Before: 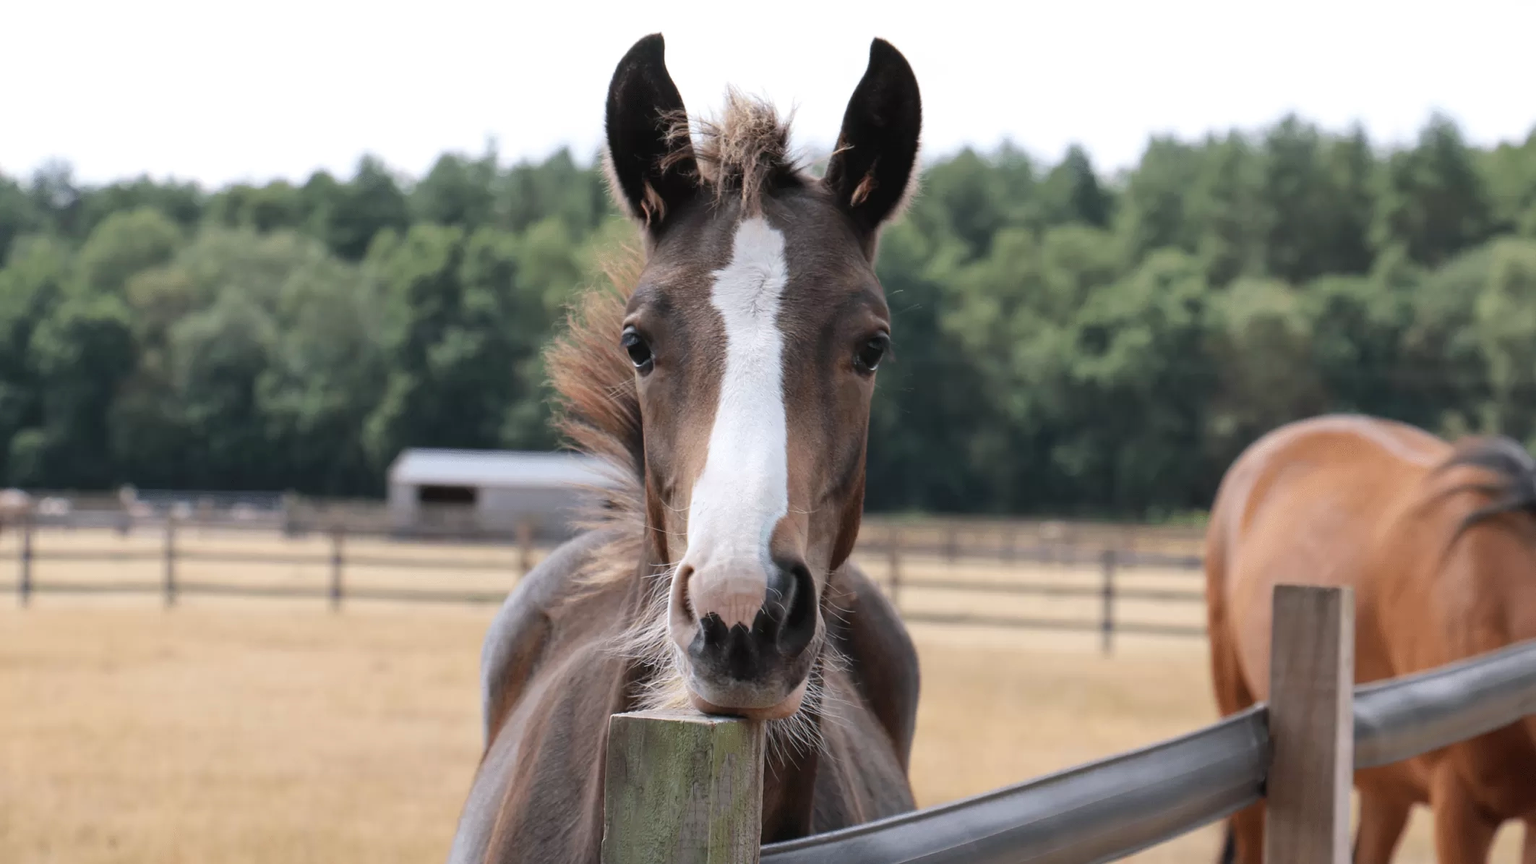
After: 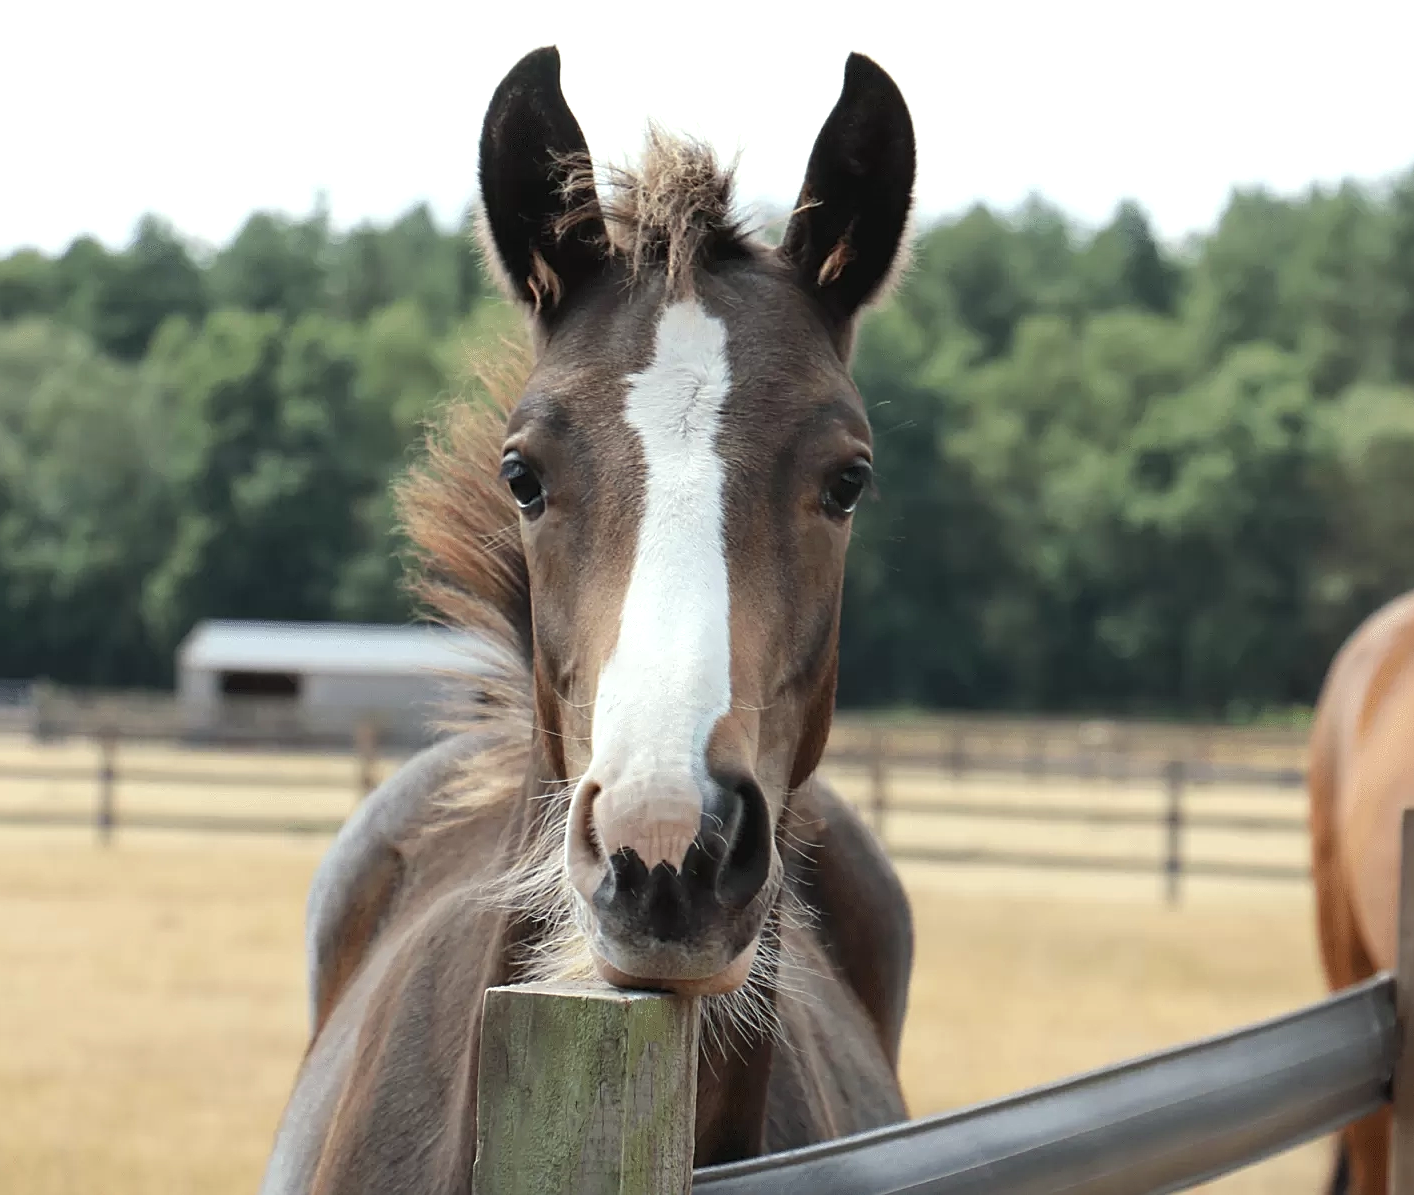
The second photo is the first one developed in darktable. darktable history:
color correction: highlights a* -4.73, highlights b* 5.06, saturation 0.97
exposure: exposure 0.197 EV, compensate highlight preservation false
sharpen: on, module defaults
crop: left 16.899%, right 16.556%
